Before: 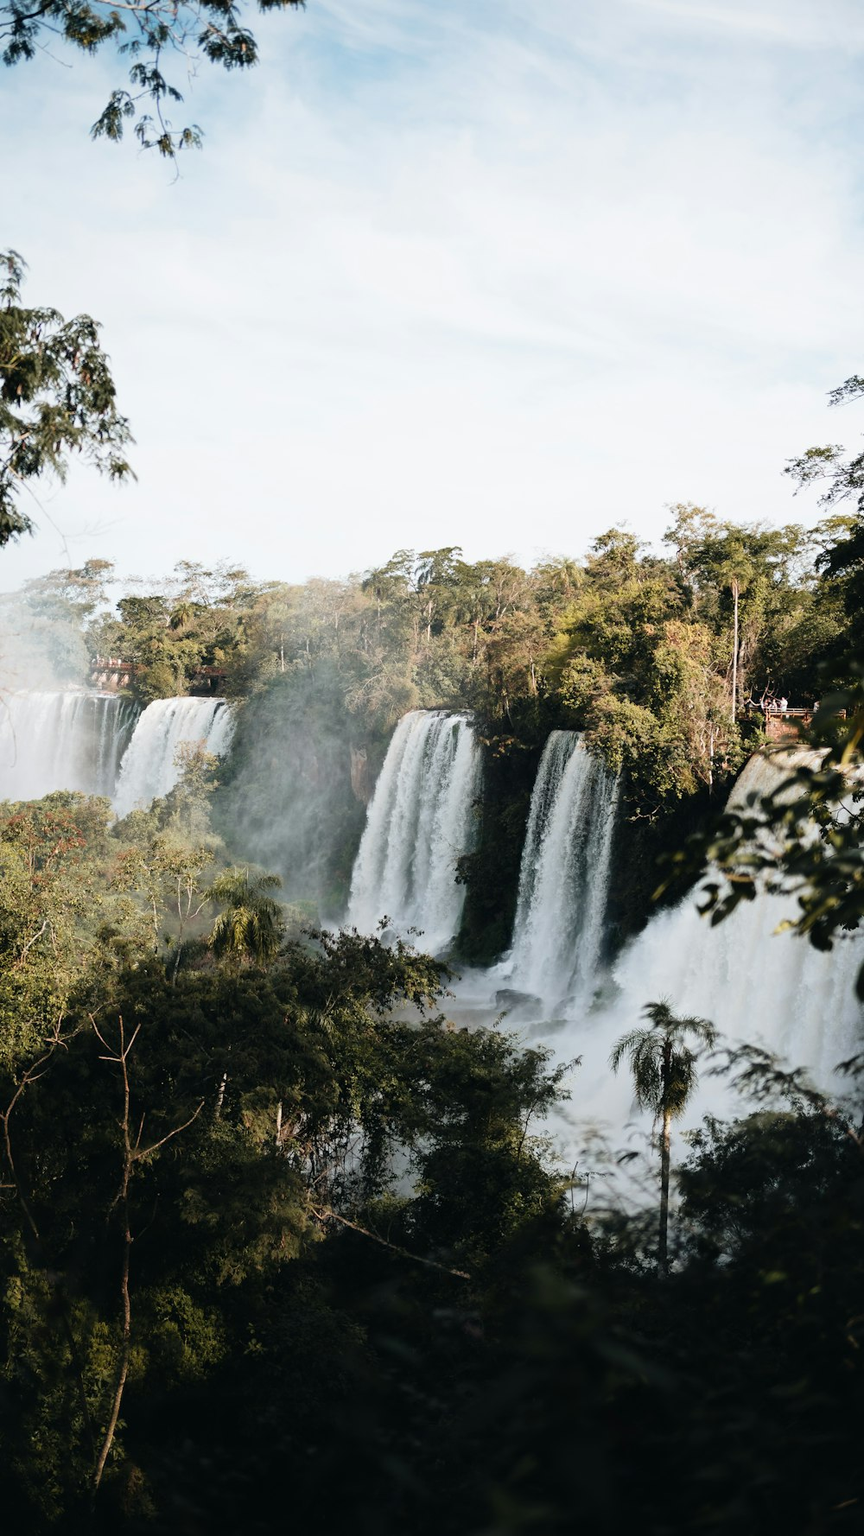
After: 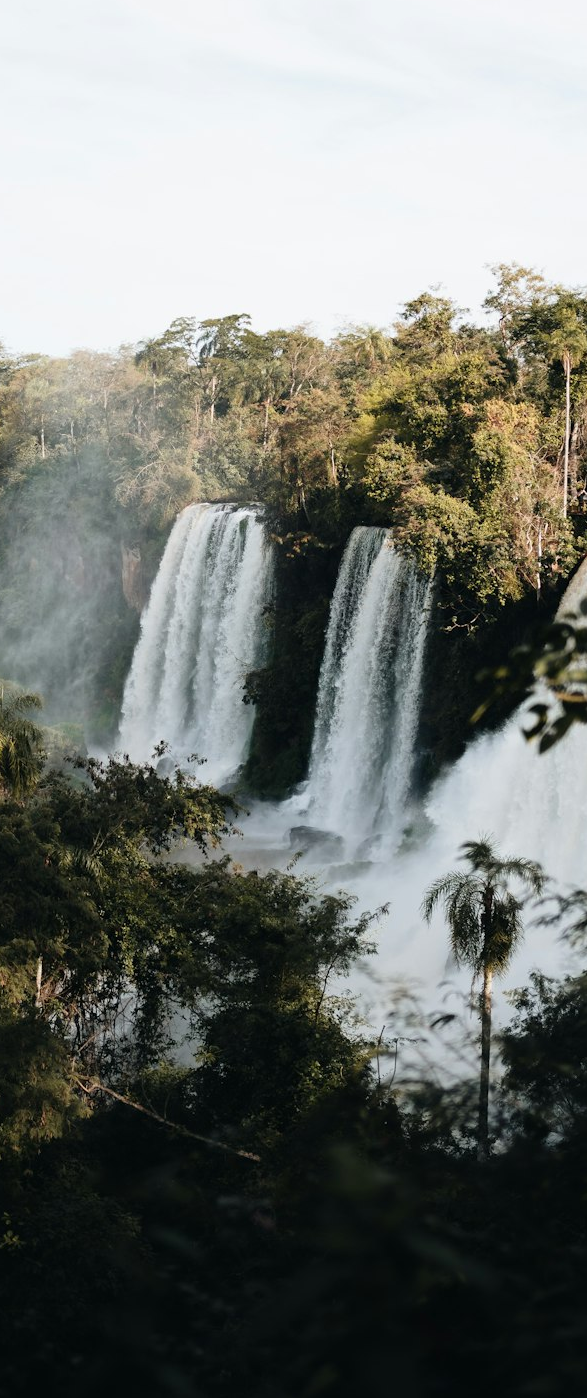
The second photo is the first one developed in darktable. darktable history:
crop and rotate: left 28.498%, top 17.981%, right 12.78%, bottom 3.354%
